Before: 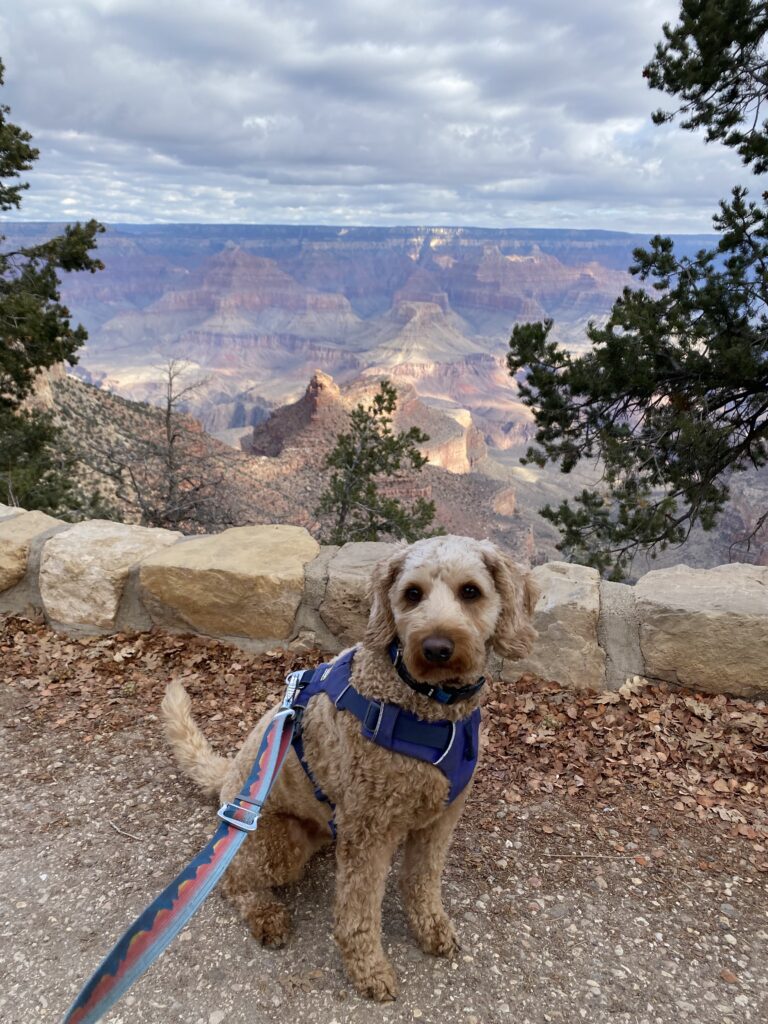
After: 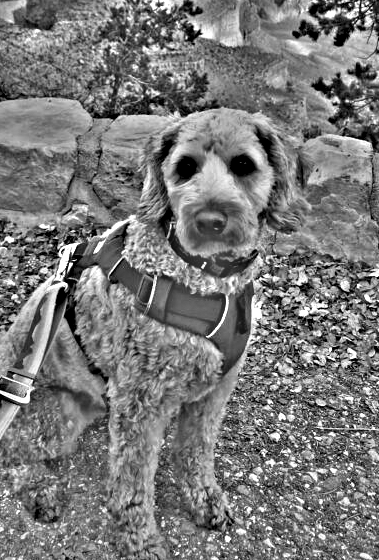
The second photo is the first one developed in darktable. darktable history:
white balance: emerald 1
highpass: on, module defaults
crop: left 29.672%, top 41.786%, right 20.851%, bottom 3.487%
